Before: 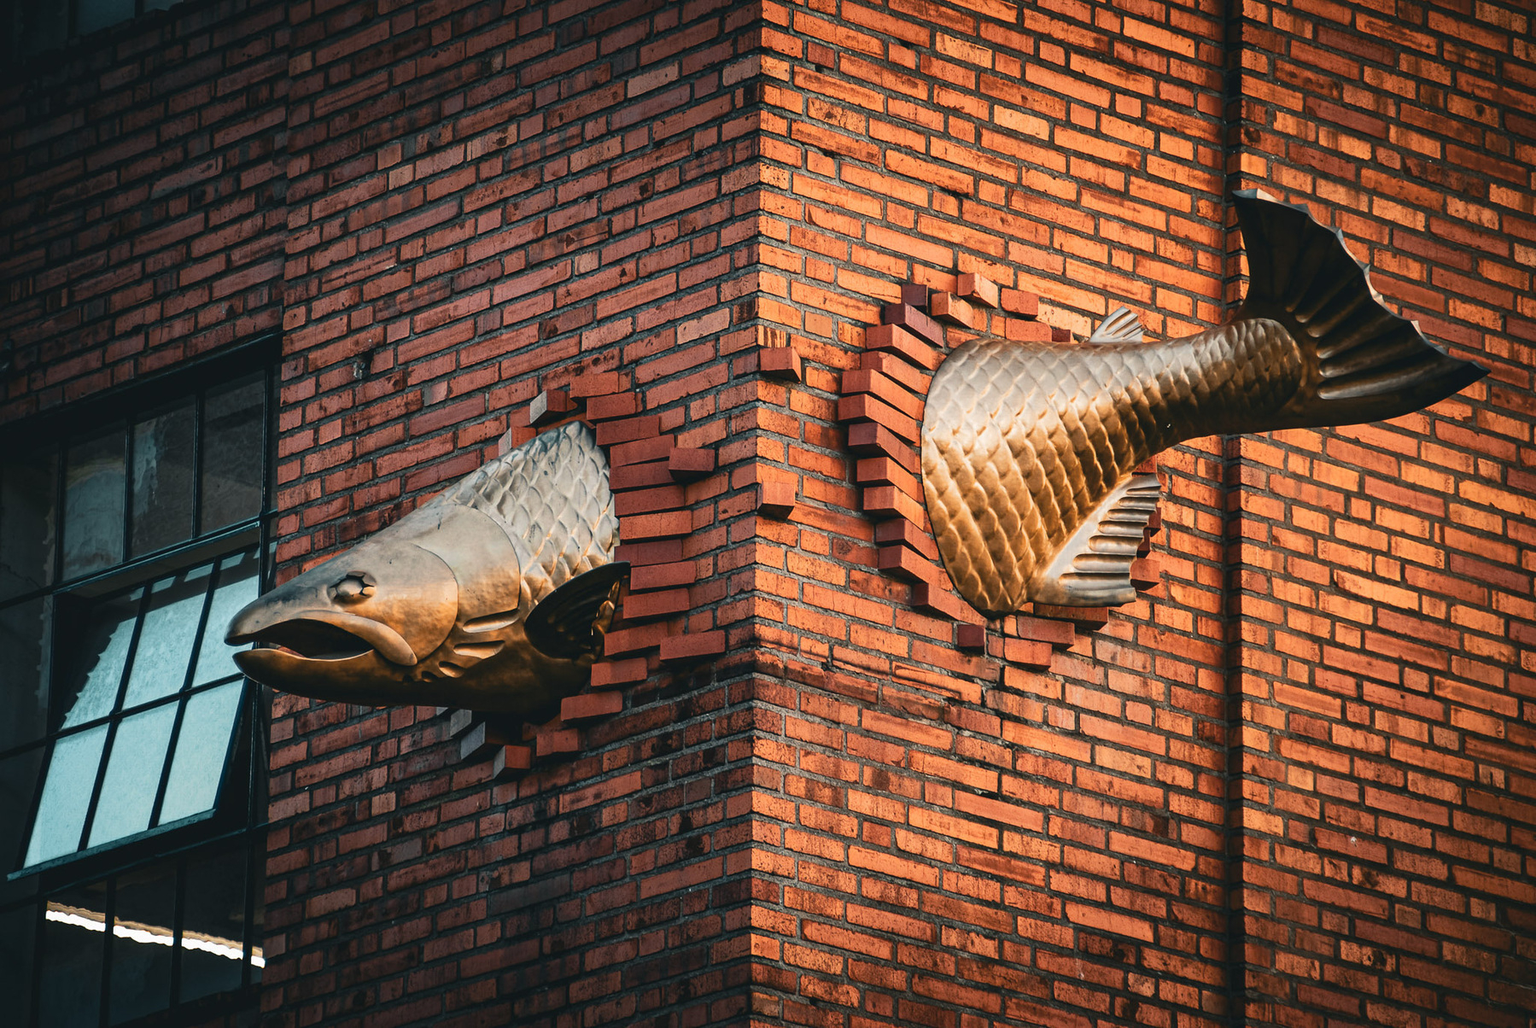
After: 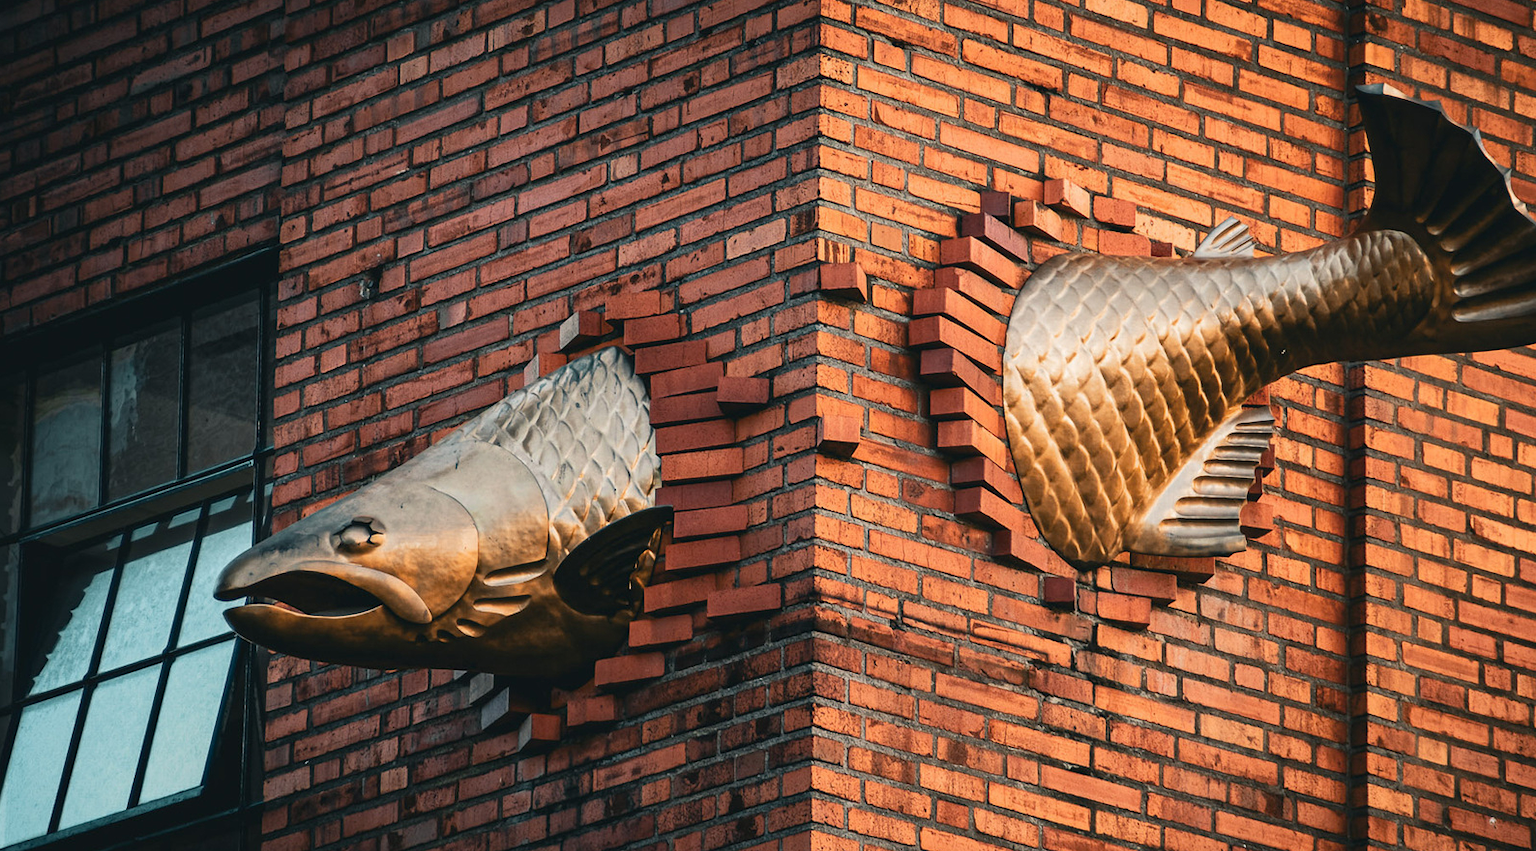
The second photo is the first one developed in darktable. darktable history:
crop and rotate: left 2.394%, top 11.215%, right 9.31%, bottom 15.668%
exposure: black level correction 0.001, compensate highlight preservation false
